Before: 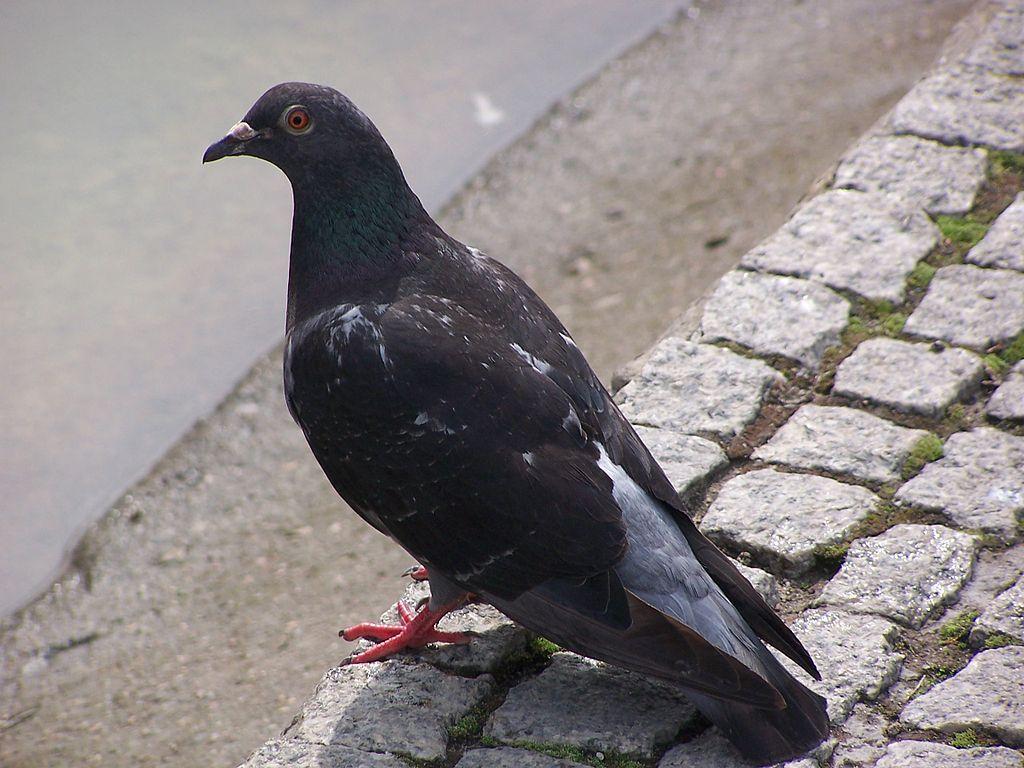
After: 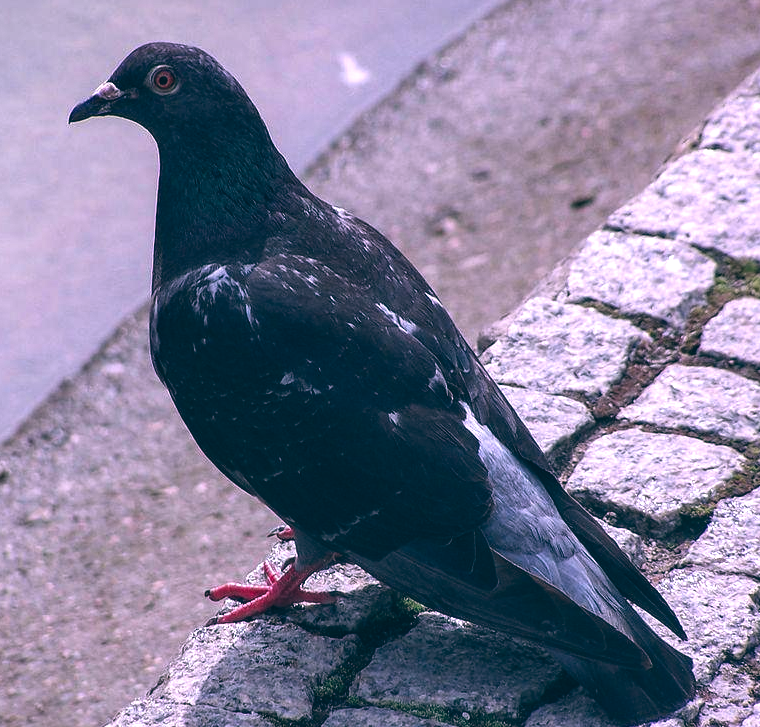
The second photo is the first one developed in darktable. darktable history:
color correction: highlights a* 15.46, highlights b* -20.56
crop and rotate: left 13.15%, top 5.251%, right 12.609%
color balance: lift [1.016, 0.983, 1, 1.017], gamma [0.958, 1, 1, 1], gain [0.981, 1.007, 0.993, 1.002], input saturation 118.26%, contrast 13.43%, contrast fulcrum 21.62%, output saturation 82.76%
local contrast: highlights 40%, shadows 60%, detail 136%, midtone range 0.514
